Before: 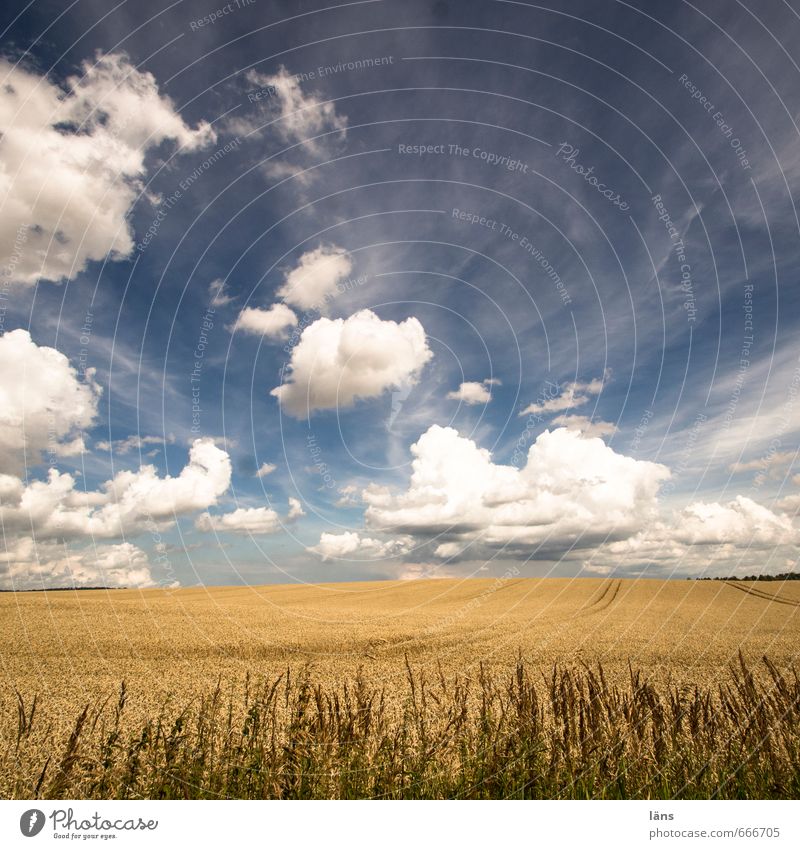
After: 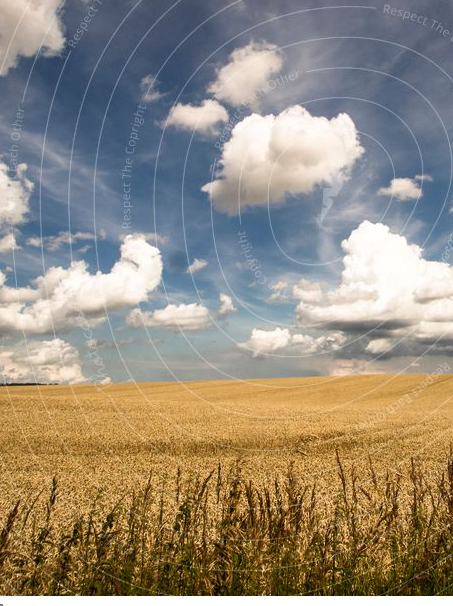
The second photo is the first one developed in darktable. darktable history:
shadows and highlights: soften with gaussian
crop: left 8.708%, top 24.116%, right 34.572%, bottom 4.438%
